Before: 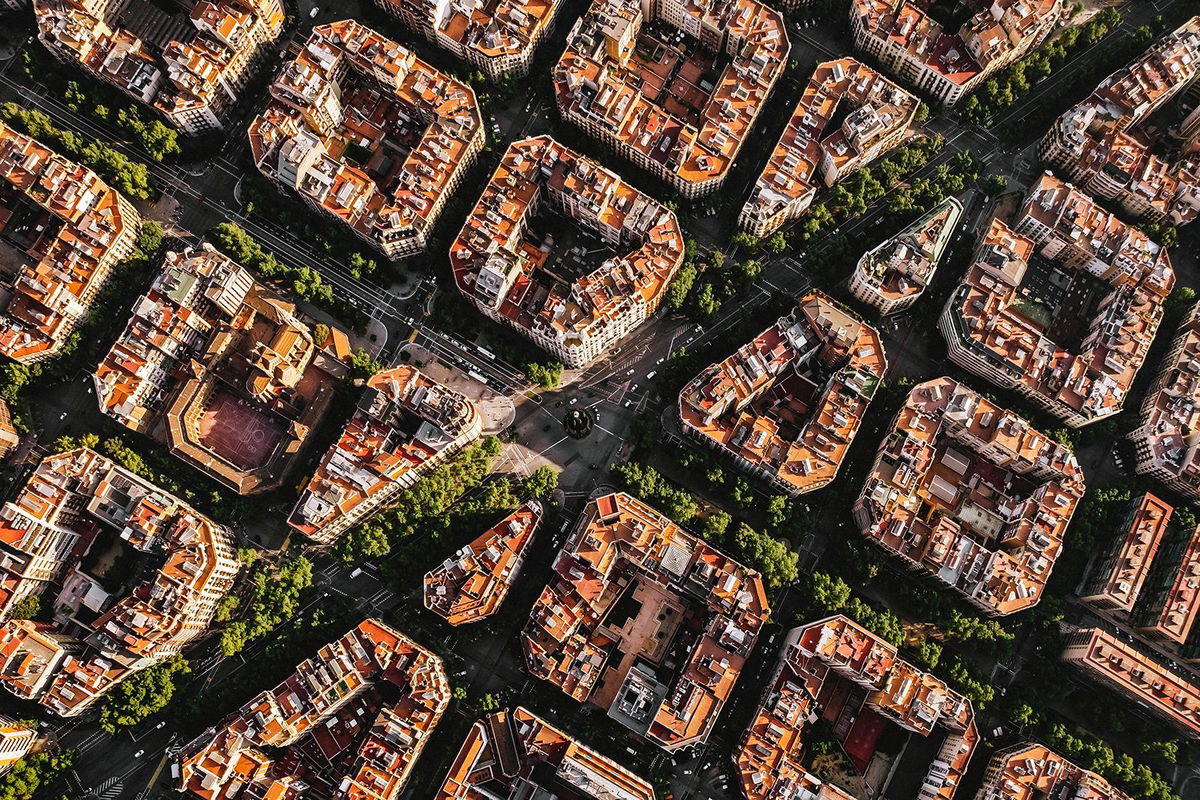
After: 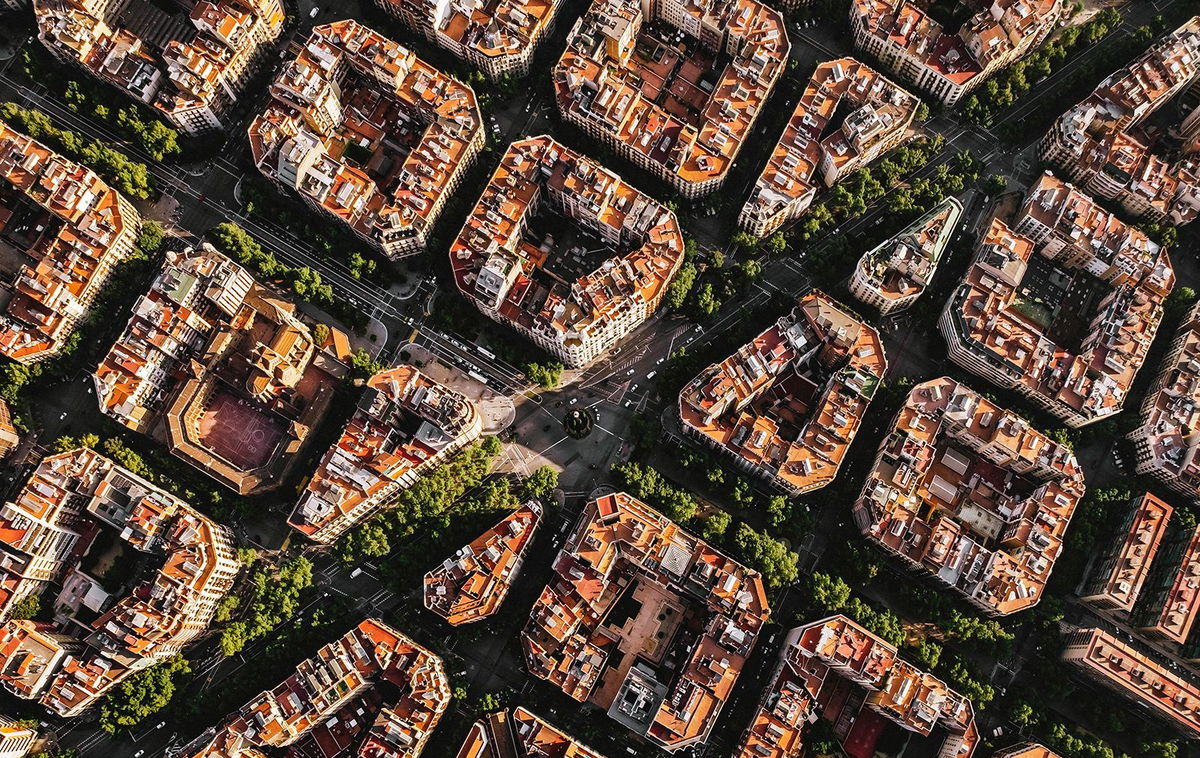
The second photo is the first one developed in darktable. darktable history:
crop and rotate: top 0.008%, bottom 5.197%
